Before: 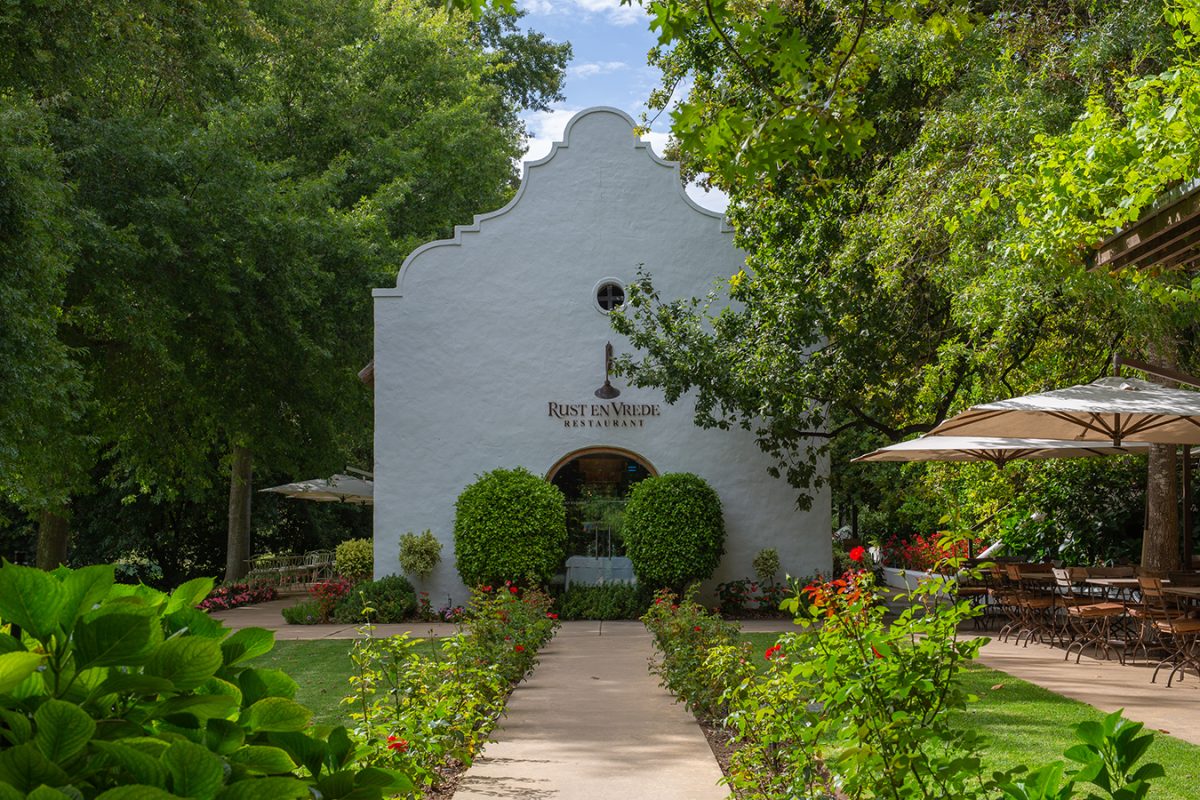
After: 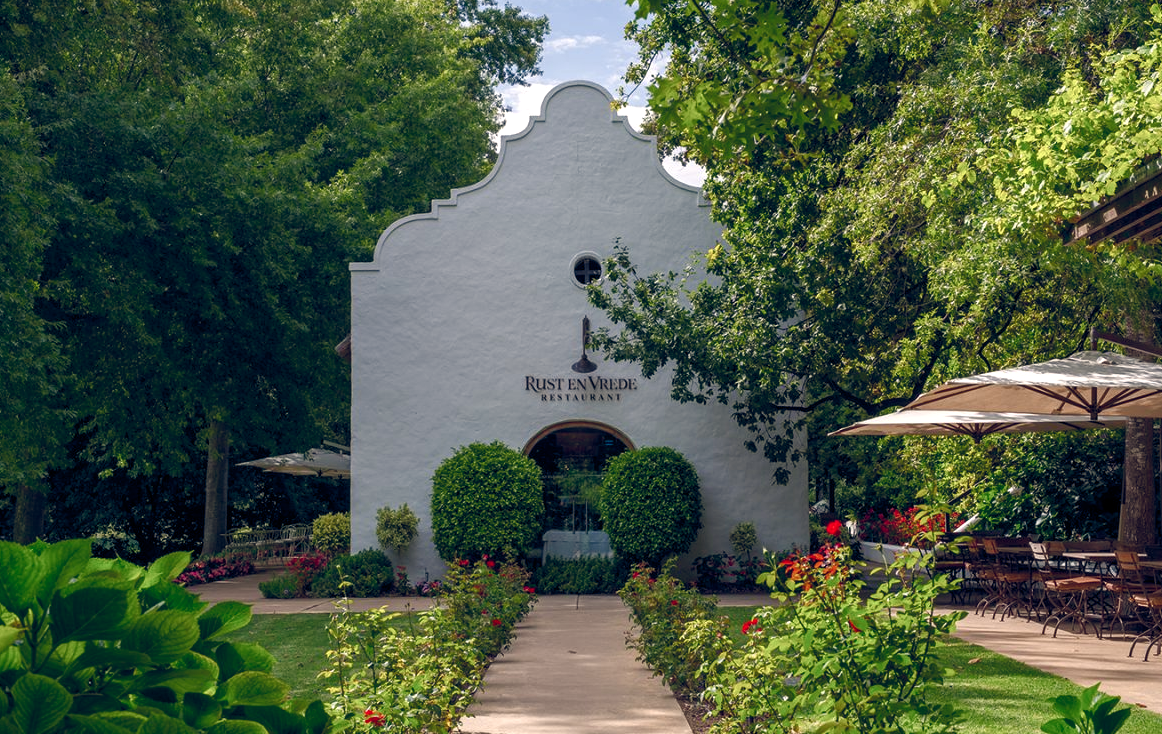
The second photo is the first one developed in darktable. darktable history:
color balance rgb: highlights gain › chroma 2.94%, highlights gain › hue 60.57°, global offset › chroma 0.25%, global offset › hue 256.52°, perceptual saturation grading › global saturation 20%, perceptual saturation grading › highlights -50%, perceptual saturation grading › shadows 30%, contrast 15%
crop: left 1.964%, top 3.251%, right 1.122%, bottom 4.933%
